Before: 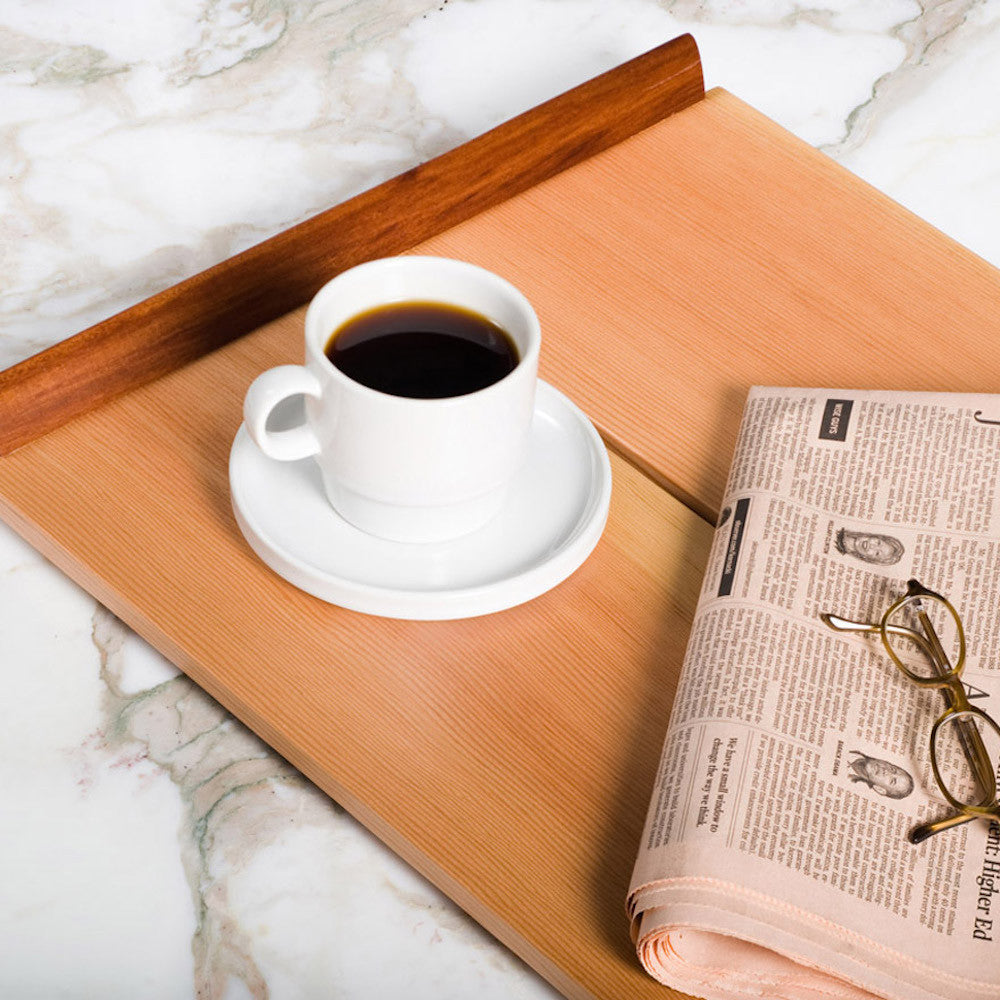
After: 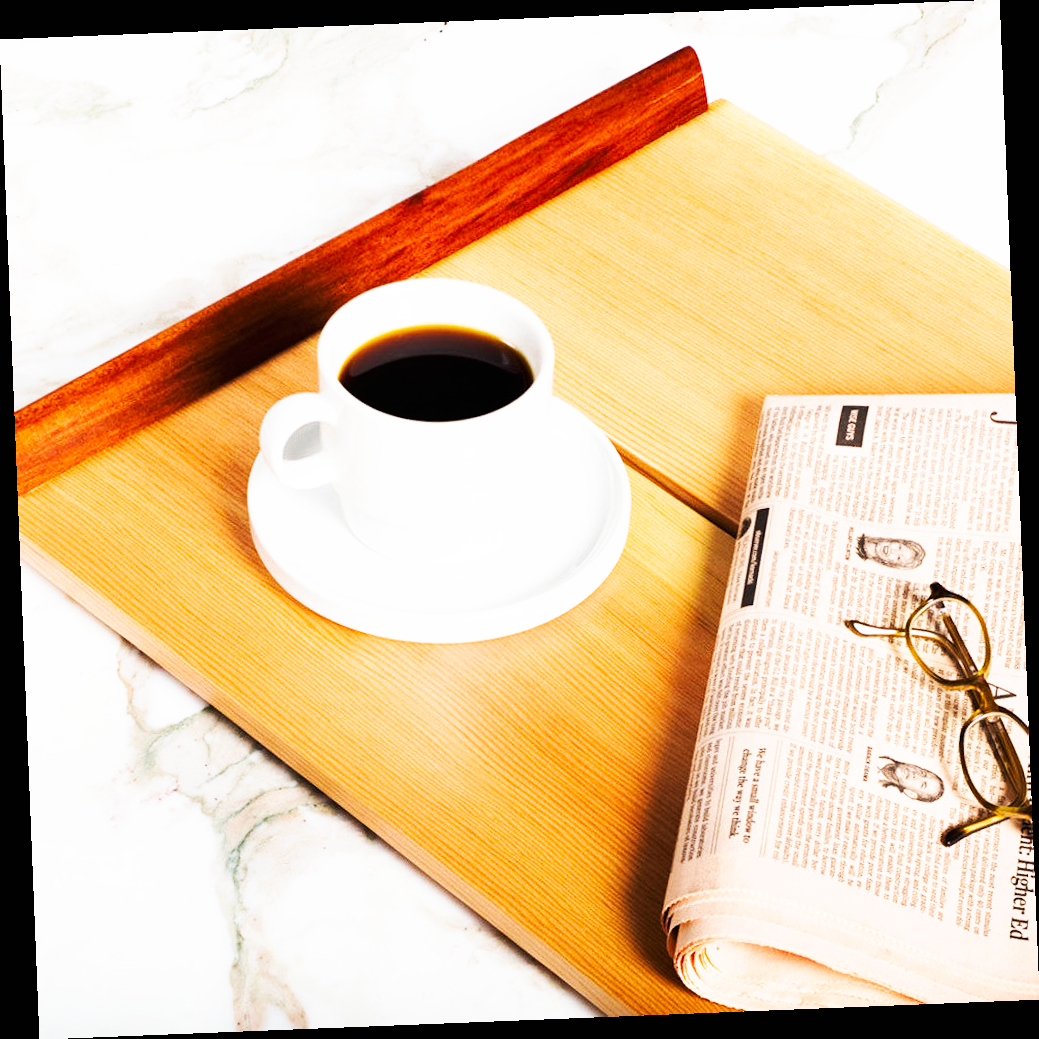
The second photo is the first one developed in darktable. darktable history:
tone curve: curves: ch0 [(0, 0) (0.536, 0.402) (1, 1)], preserve colors none
base curve: curves: ch0 [(0, 0) (0.007, 0.004) (0.027, 0.03) (0.046, 0.07) (0.207, 0.54) (0.442, 0.872) (0.673, 0.972) (1, 1)], preserve colors none
rotate and perspective: rotation -2.29°, automatic cropping off
